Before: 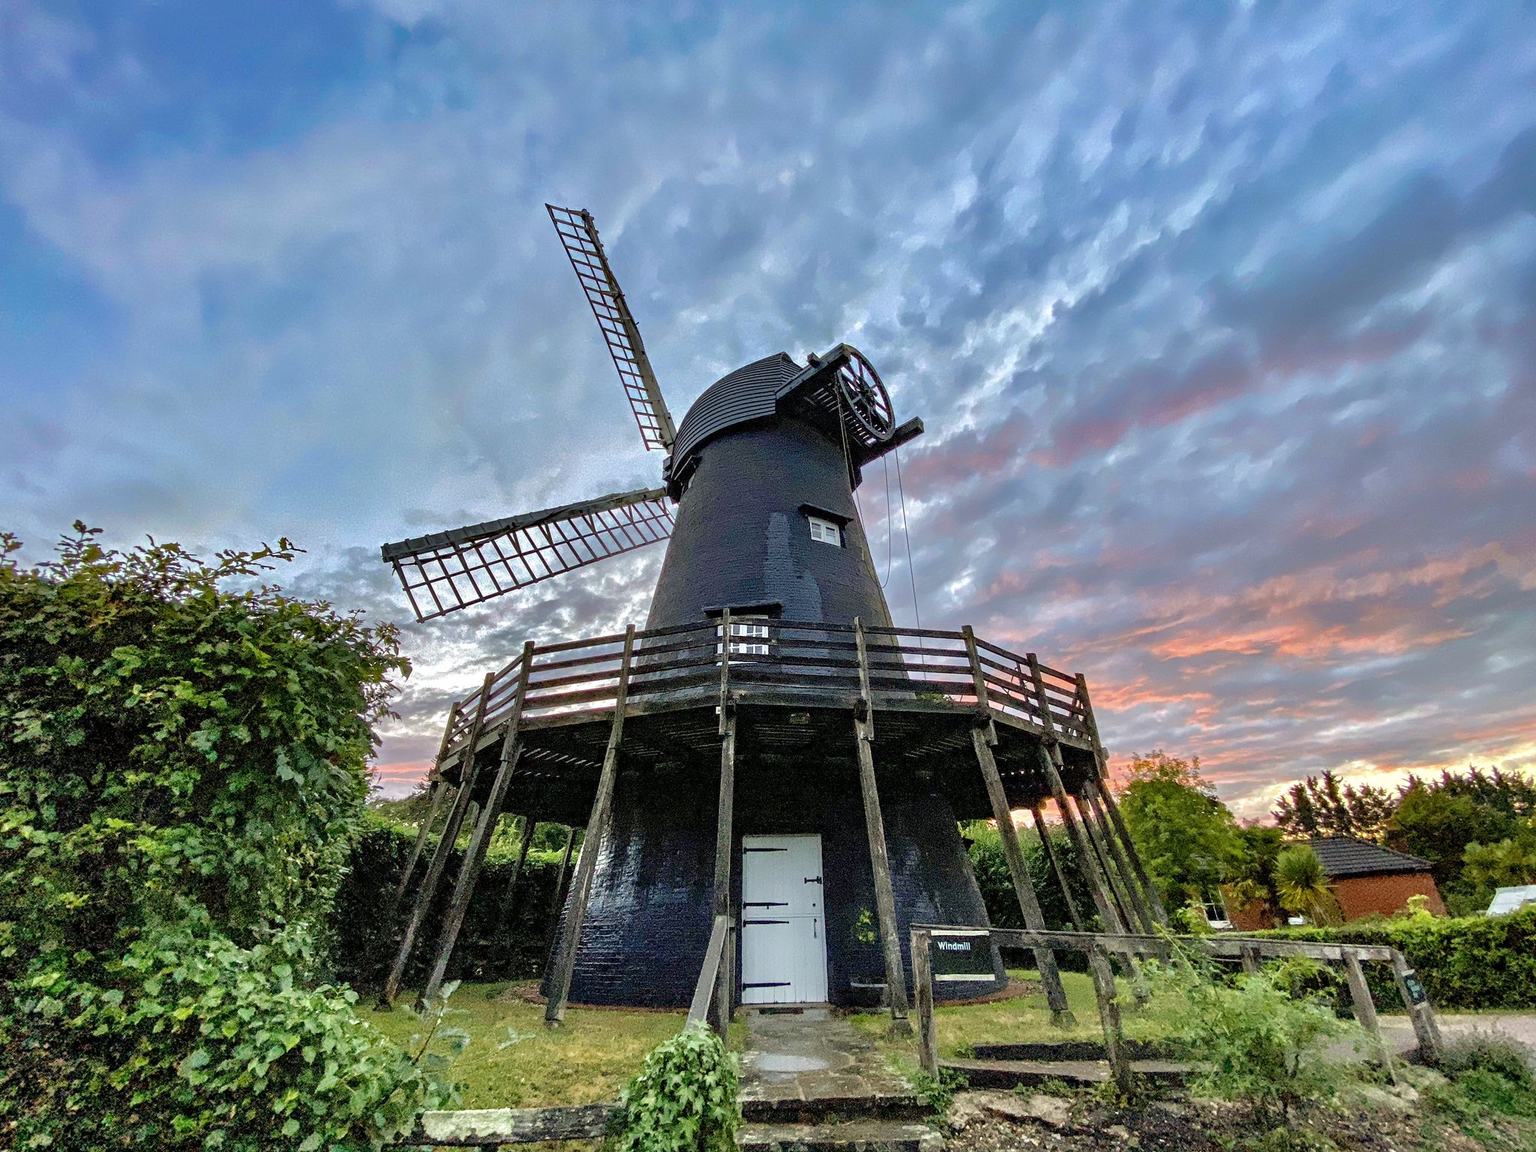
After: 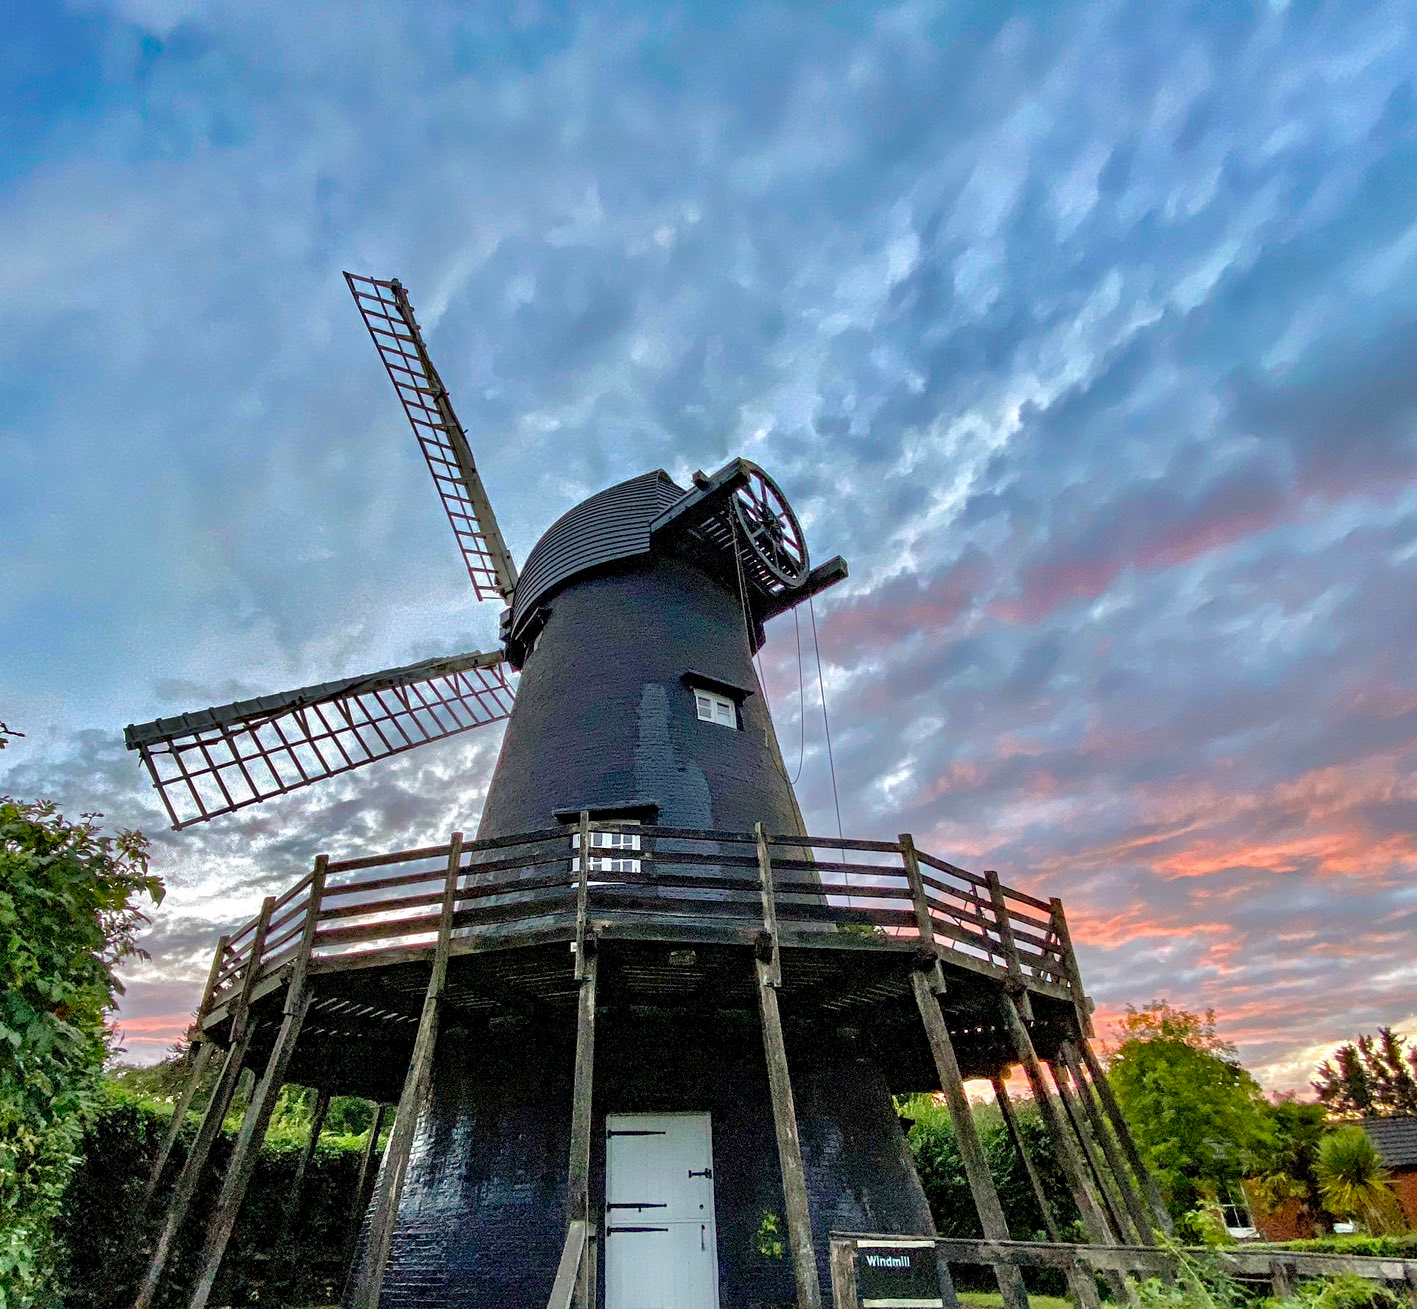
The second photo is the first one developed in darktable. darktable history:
crop: left 18.758%, right 12.048%, bottom 14.386%
exposure: black level correction 0.002, compensate exposure bias true, compensate highlight preservation false
